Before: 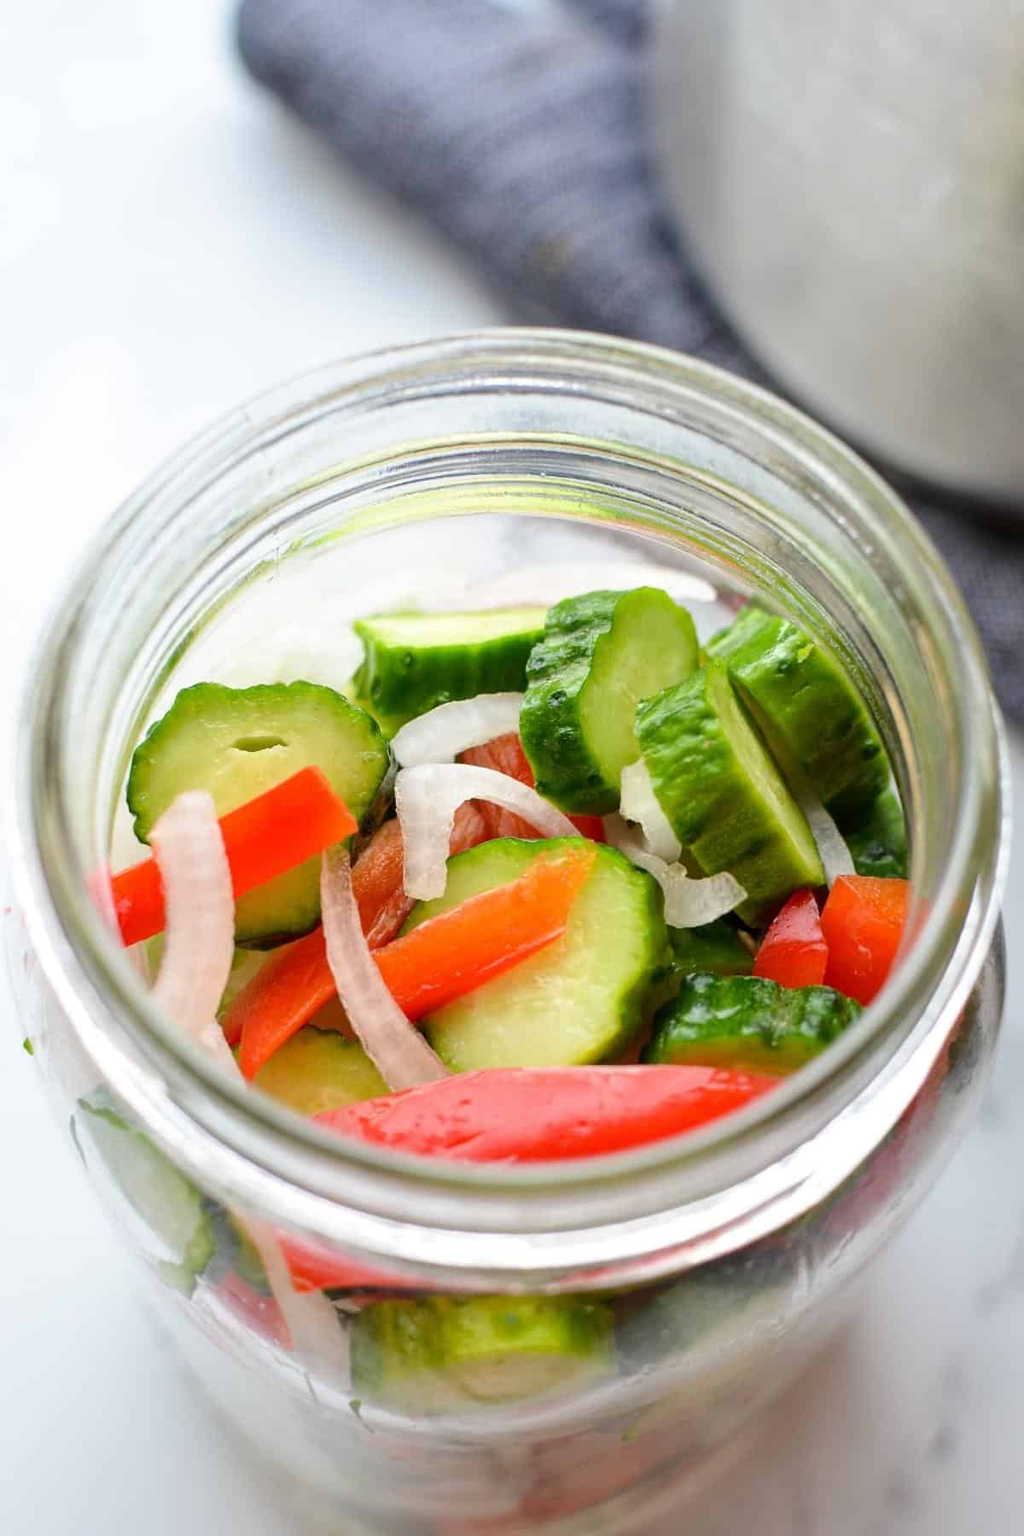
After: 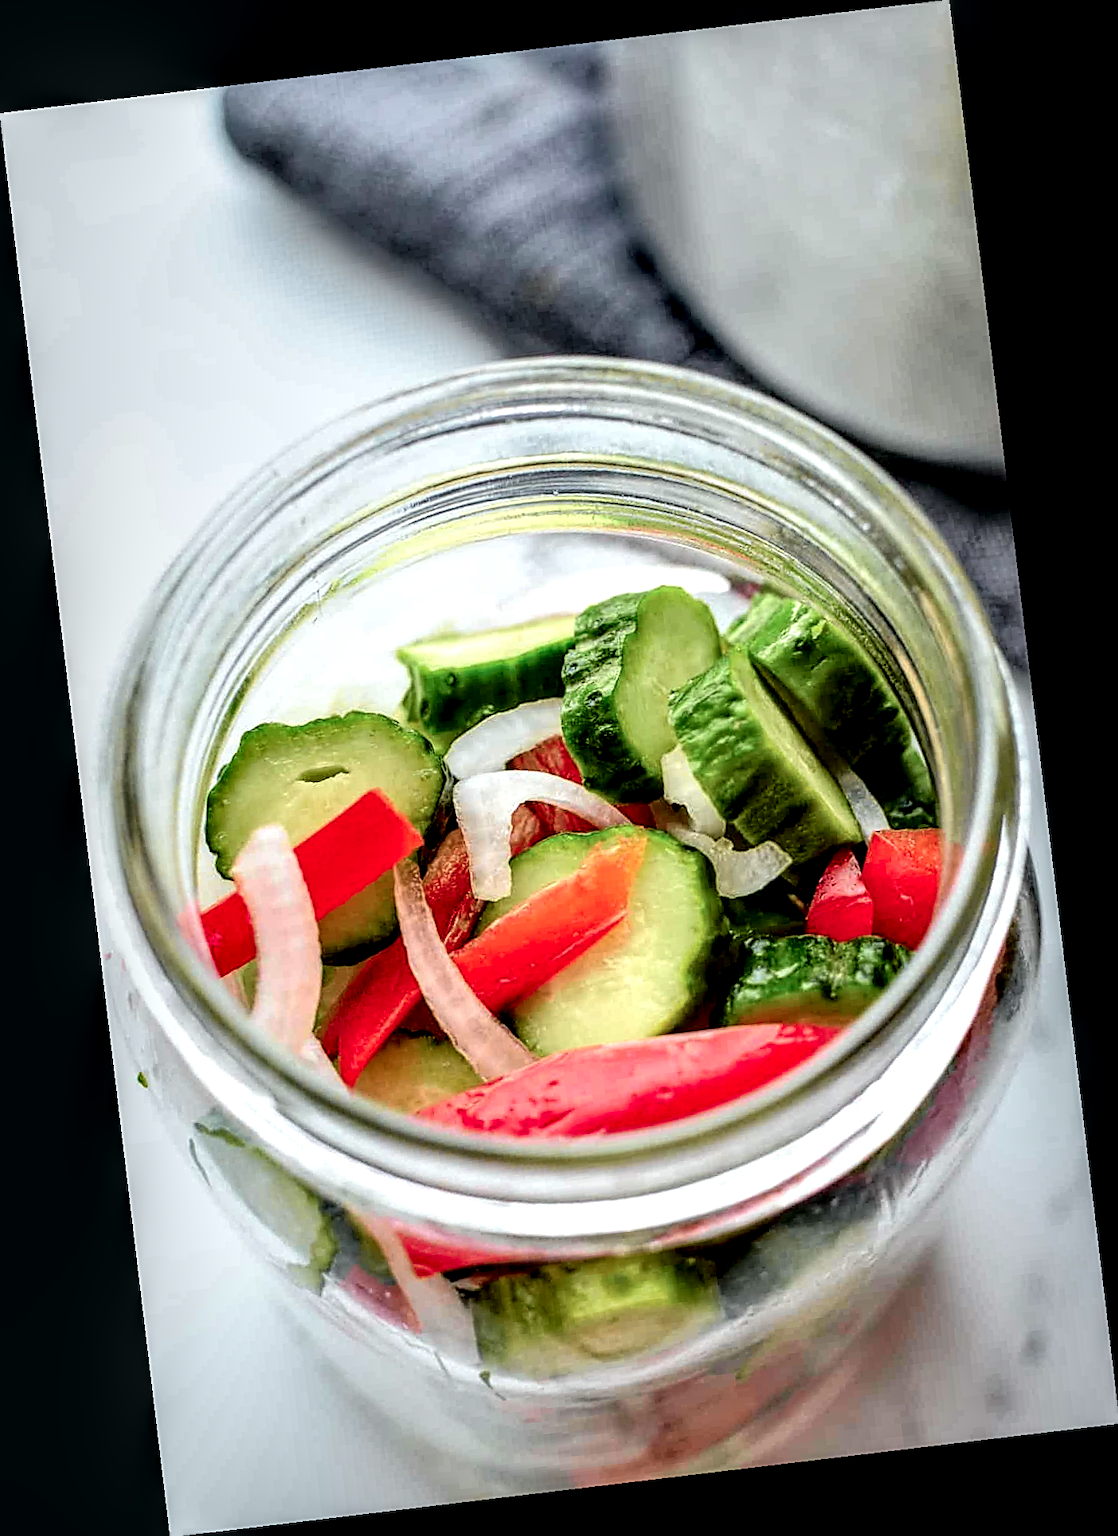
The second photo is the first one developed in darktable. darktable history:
tone curve: curves: ch0 [(0, 0) (0.081, 0.044) (0.192, 0.125) (0.283, 0.238) (0.416, 0.449) (0.495, 0.524) (0.686, 0.743) (0.826, 0.865) (0.978, 0.988)]; ch1 [(0, 0) (0.161, 0.092) (0.35, 0.33) (0.392, 0.392) (0.427, 0.426) (0.479, 0.472) (0.505, 0.497) (0.521, 0.514) (0.547, 0.568) (0.579, 0.597) (0.625, 0.627) (0.678, 0.733) (1, 1)]; ch2 [(0, 0) (0.346, 0.362) (0.404, 0.427) (0.502, 0.495) (0.531, 0.523) (0.549, 0.554) (0.582, 0.596) (0.629, 0.642) (0.717, 0.678) (1, 1)], color space Lab, independent channels, preserve colors none
local contrast: highlights 19%, detail 186%
rotate and perspective: rotation -6.83°, automatic cropping off
sharpen: amount 0.55
